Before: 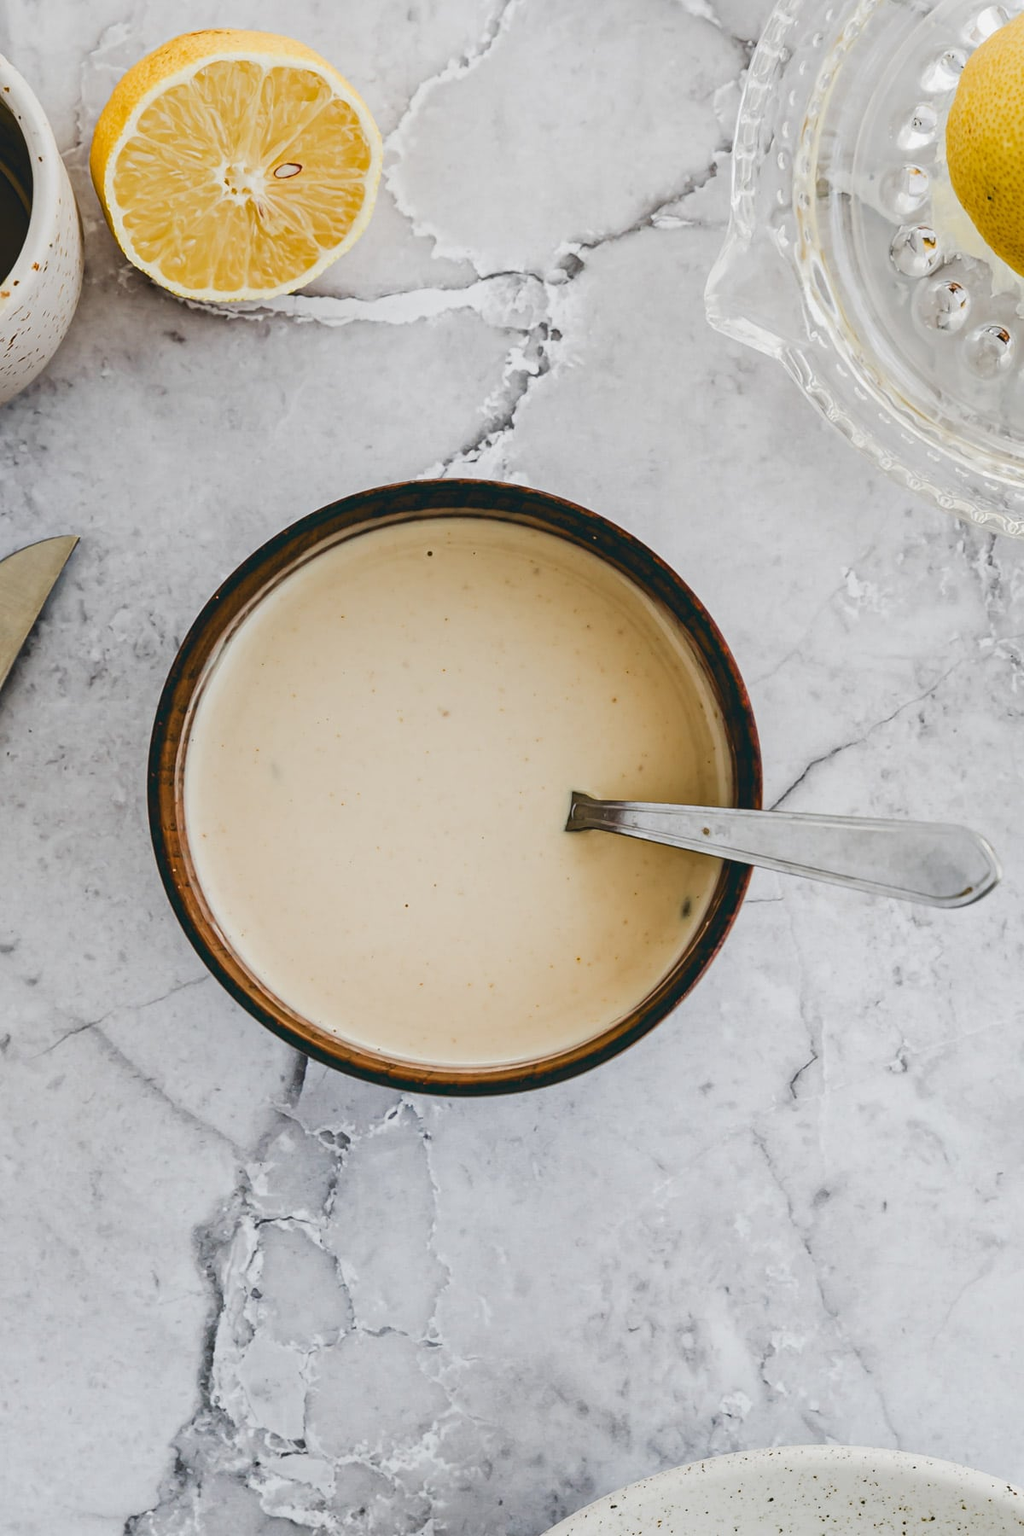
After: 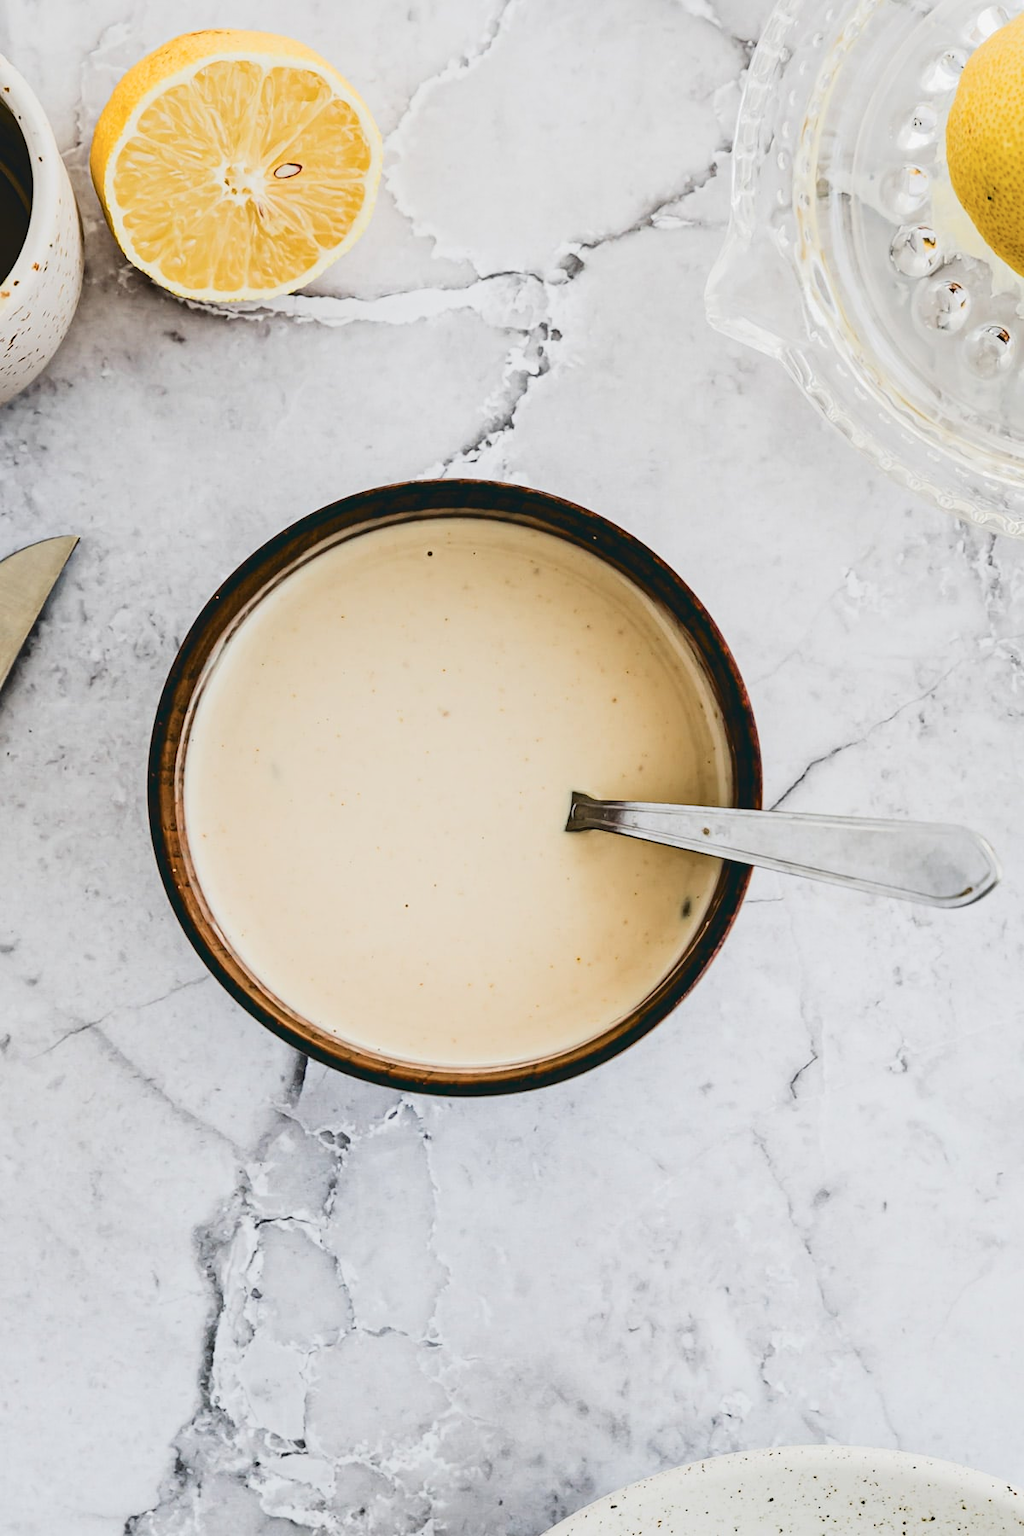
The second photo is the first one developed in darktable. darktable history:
tone curve: curves: ch0 [(0, 0) (0.003, 0.042) (0.011, 0.043) (0.025, 0.047) (0.044, 0.059) (0.069, 0.07) (0.1, 0.085) (0.136, 0.107) (0.177, 0.139) (0.224, 0.185) (0.277, 0.258) (0.335, 0.34) (0.399, 0.434) (0.468, 0.526) (0.543, 0.623) (0.623, 0.709) (0.709, 0.794) (0.801, 0.866) (0.898, 0.919) (1, 1)], color space Lab, independent channels, preserve colors none
